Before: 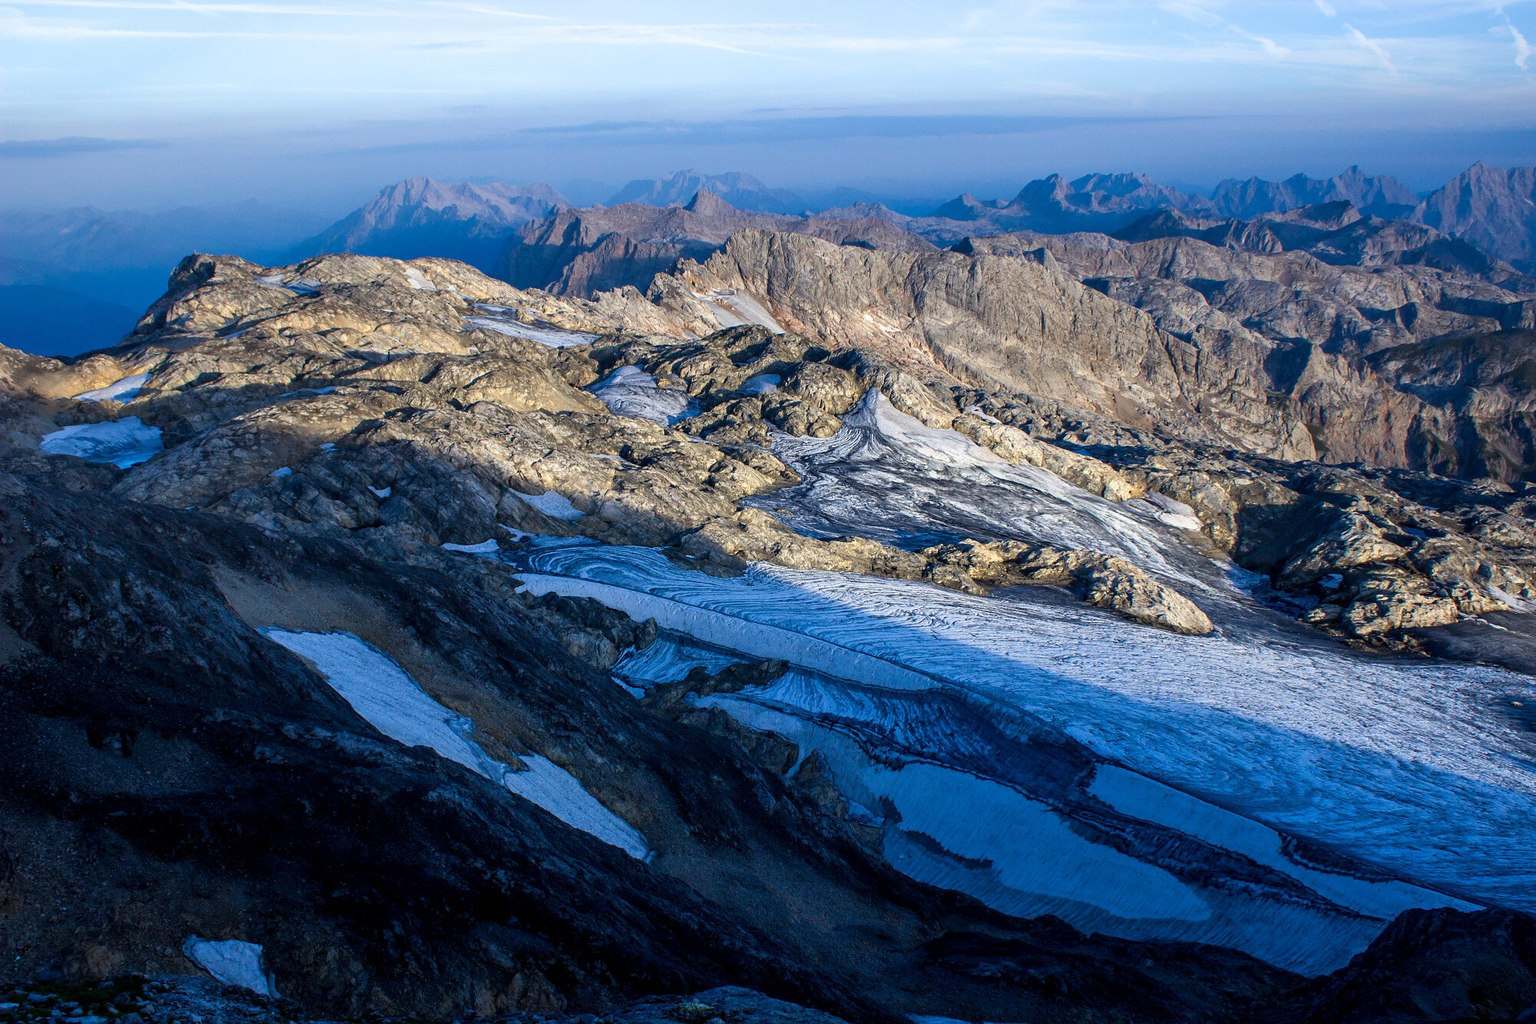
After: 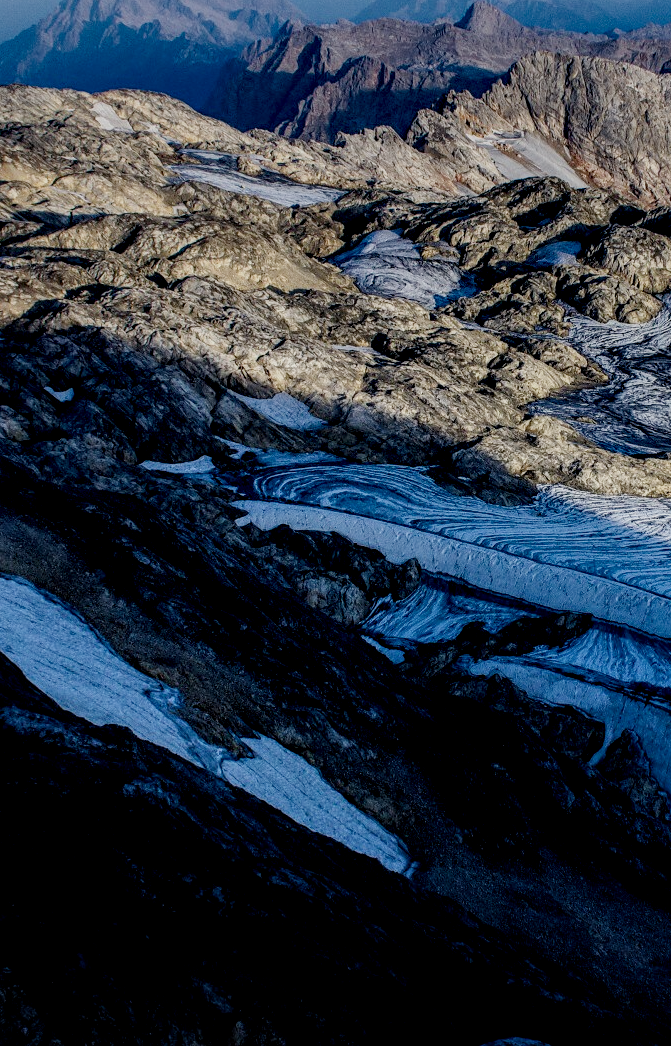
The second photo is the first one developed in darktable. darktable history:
local contrast: detail 160%
crop and rotate: left 21.77%, top 18.528%, right 44.676%, bottom 2.997%
filmic rgb: middle gray luminance 30%, black relative exposure -9 EV, white relative exposure 7 EV, threshold 6 EV, target black luminance 0%, hardness 2.94, latitude 2.04%, contrast 0.963, highlights saturation mix 5%, shadows ↔ highlights balance 12.16%, add noise in highlights 0, preserve chrominance no, color science v3 (2019), use custom middle-gray values true, iterations of high-quality reconstruction 0, contrast in highlights soft, enable highlight reconstruction true
